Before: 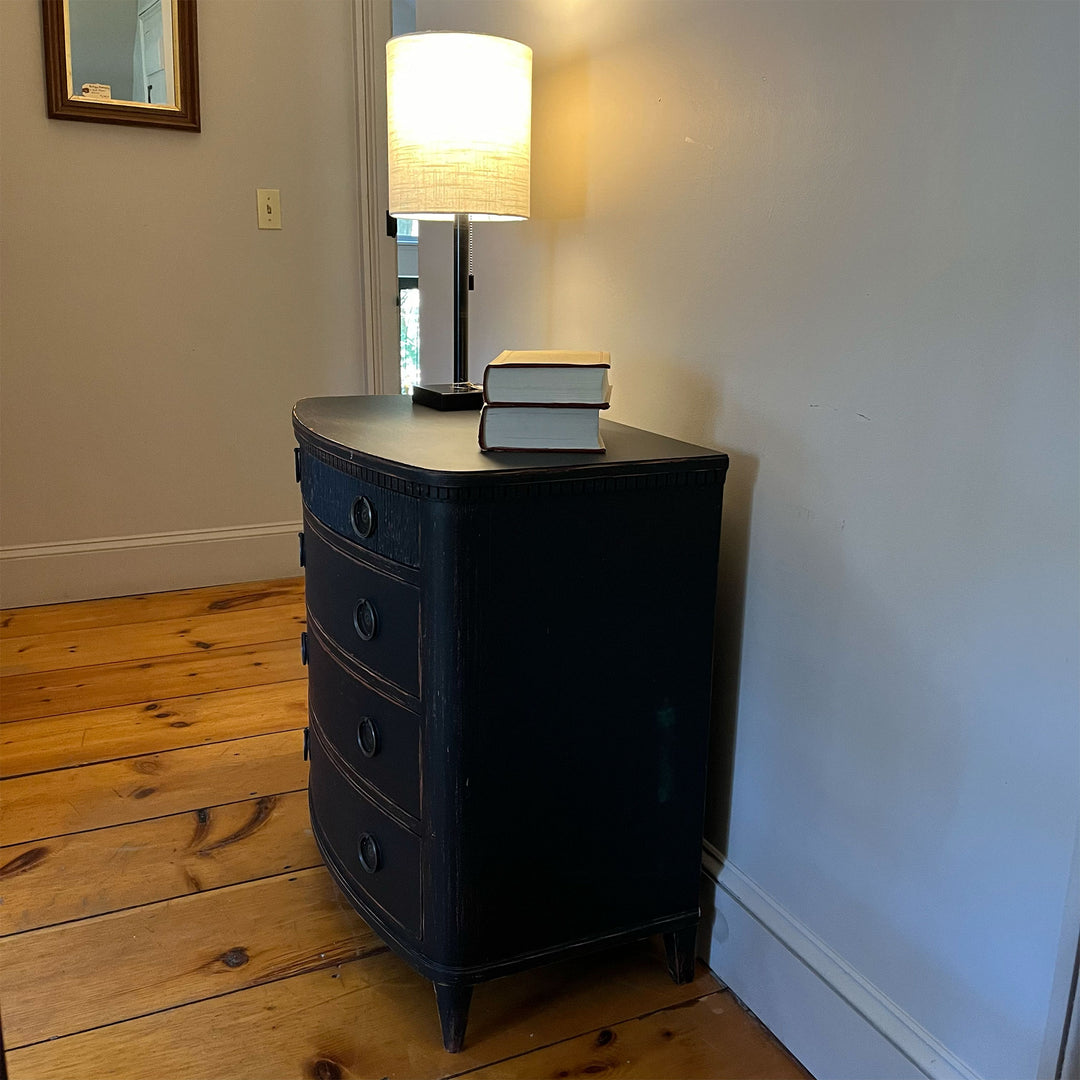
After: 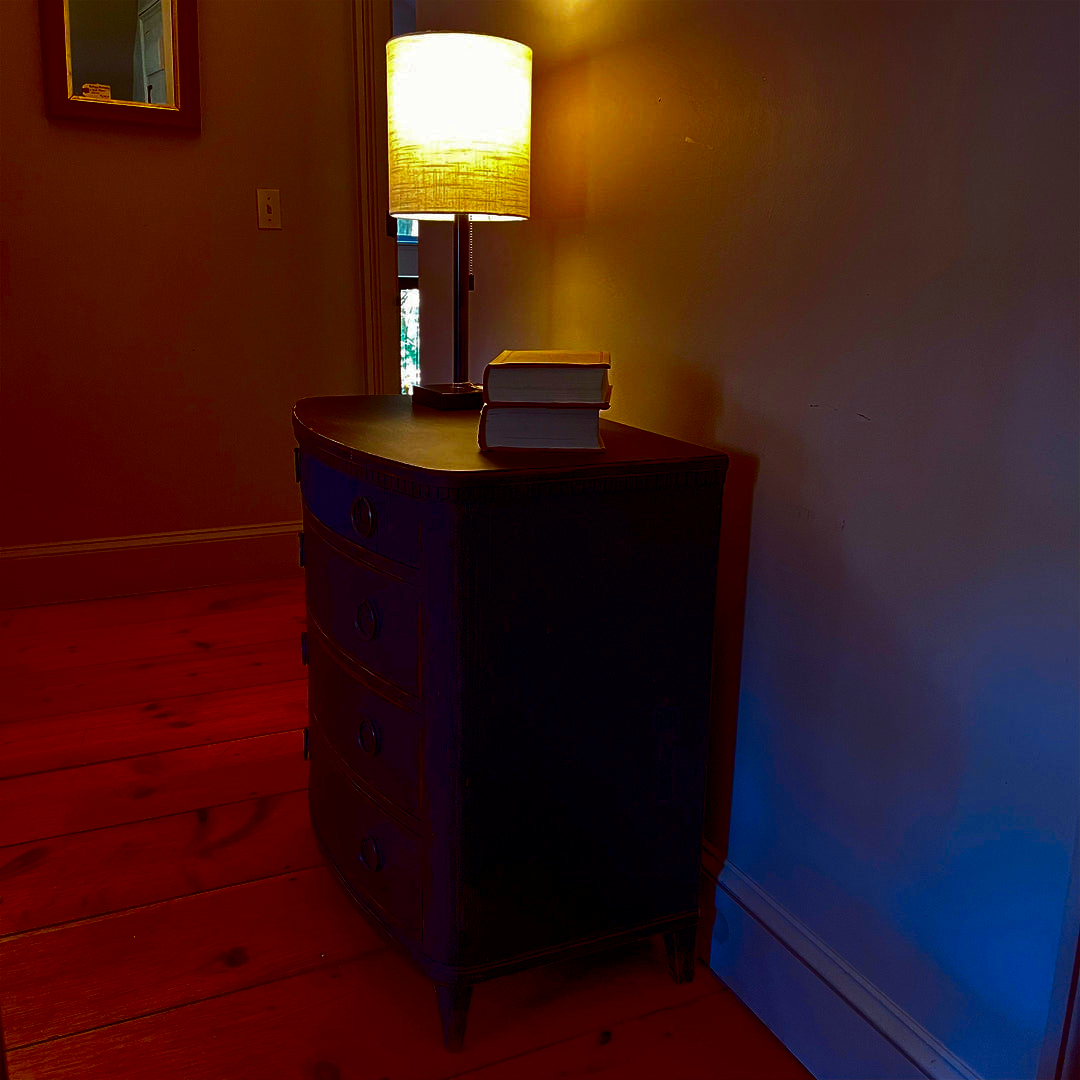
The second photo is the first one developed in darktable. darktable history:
rgb levels: mode RGB, independent channels, levels [[0, 0.474, 1], [0, 0.5, 1], [0, 0.5, 1]]
contrast brightness saturation: brightness -1, saturation 1
exposure: compensate highlight preservation false
